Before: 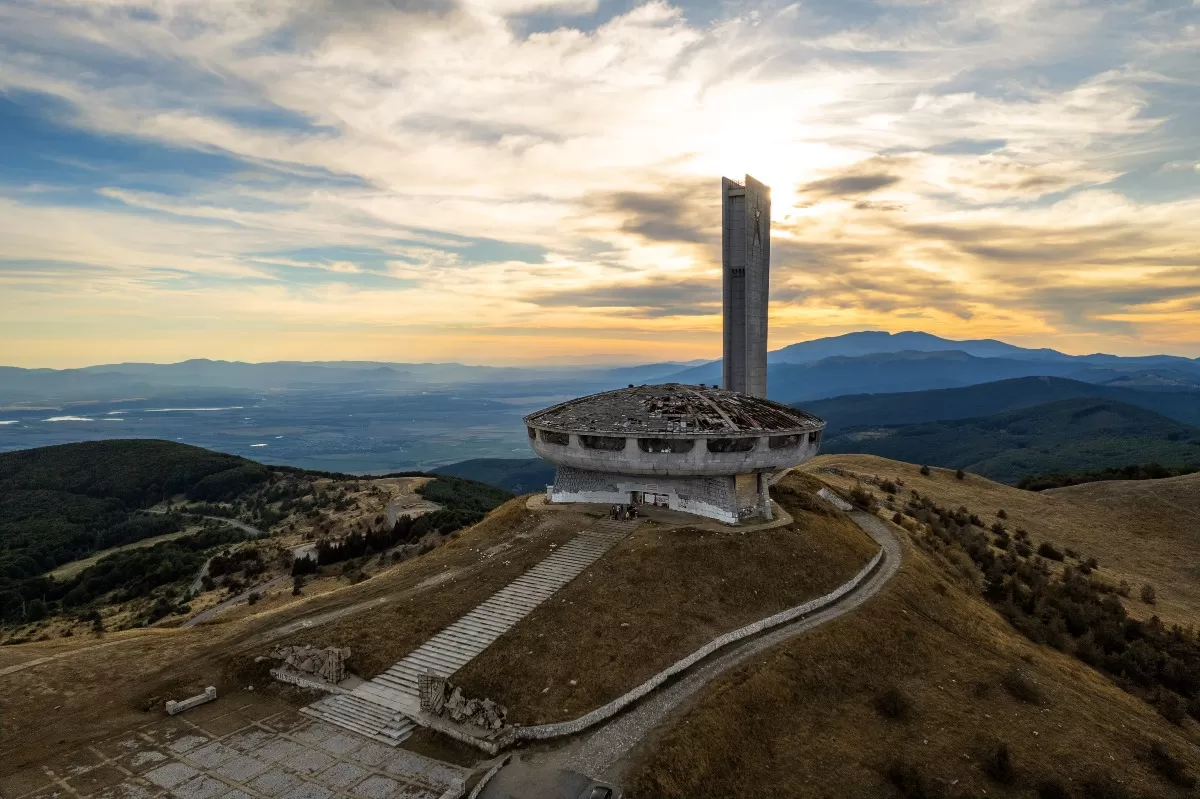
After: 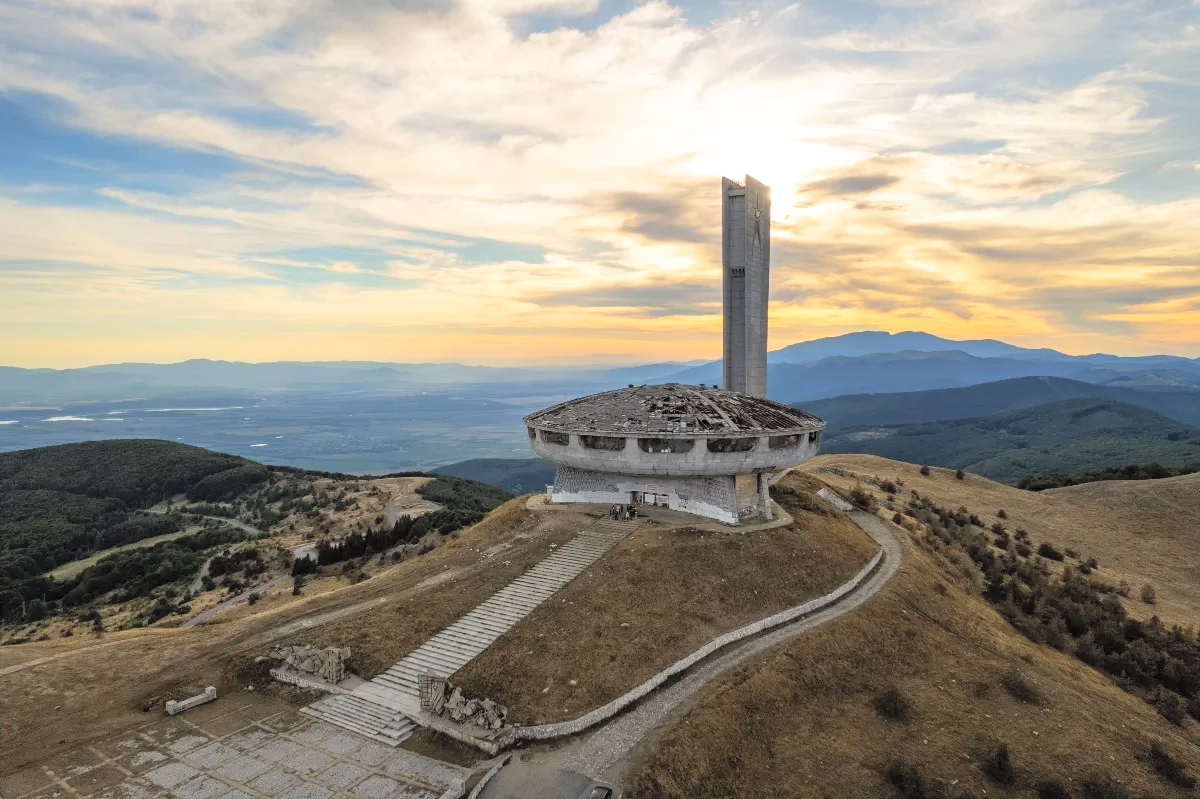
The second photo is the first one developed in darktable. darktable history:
contrast brightness saturation: brightness 0.281
